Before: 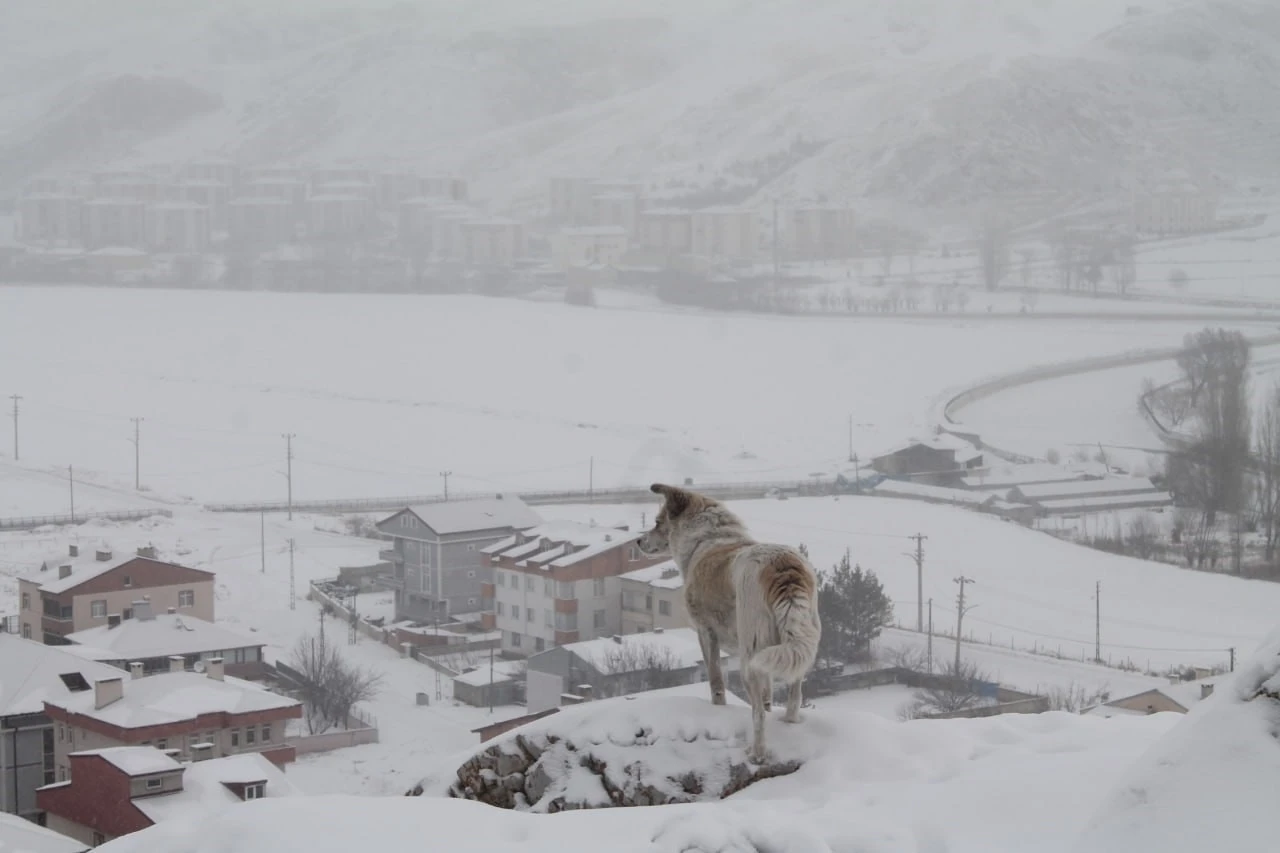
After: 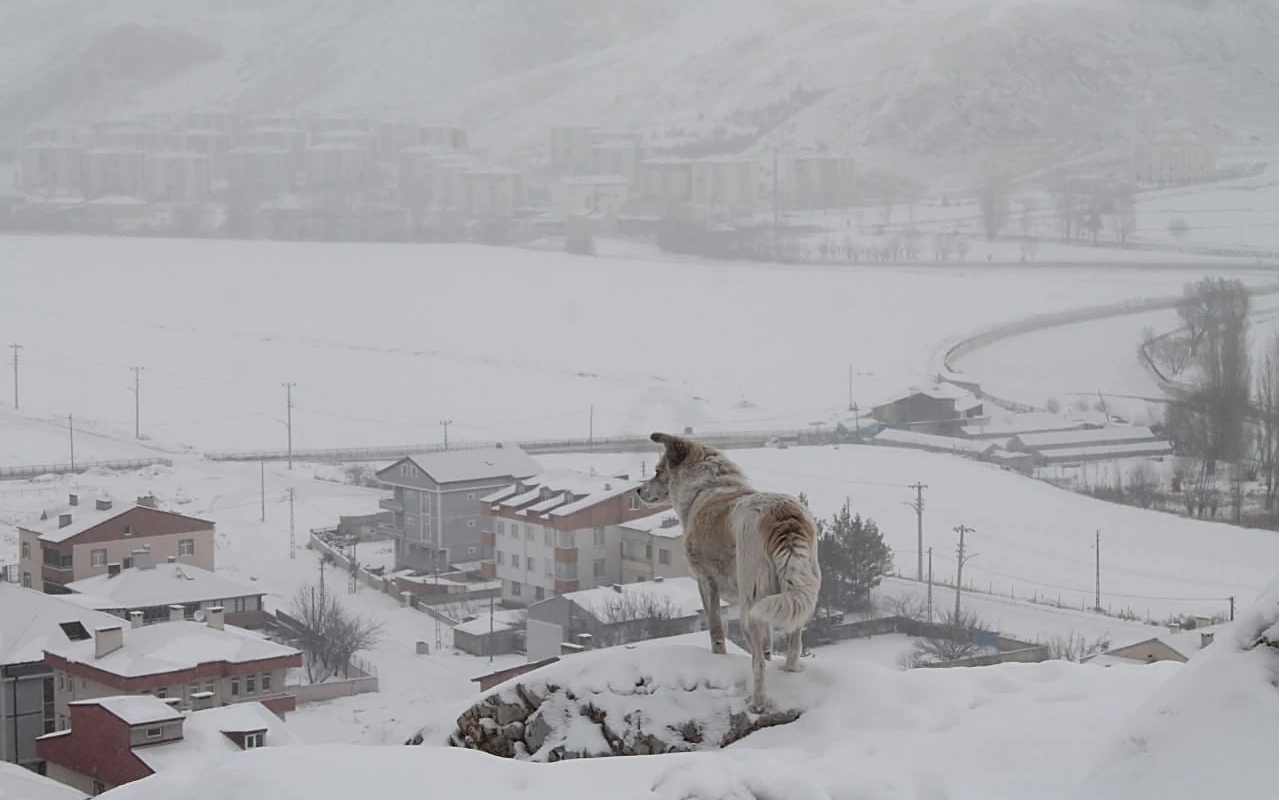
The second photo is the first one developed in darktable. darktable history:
sharpen: amount 0.496
crop and rotate: top 6.185%
color correction: highlights b* 0.059
